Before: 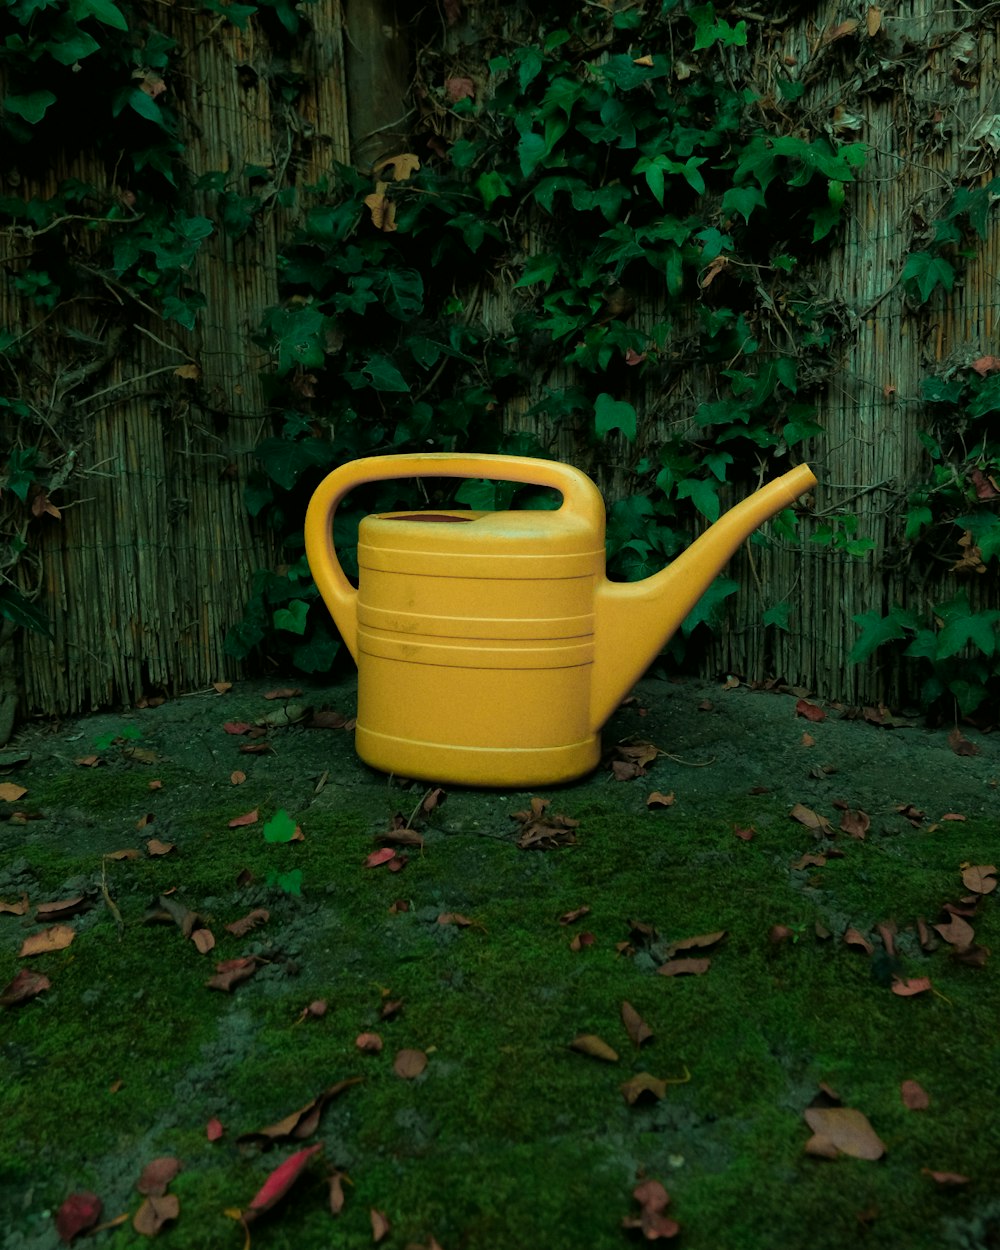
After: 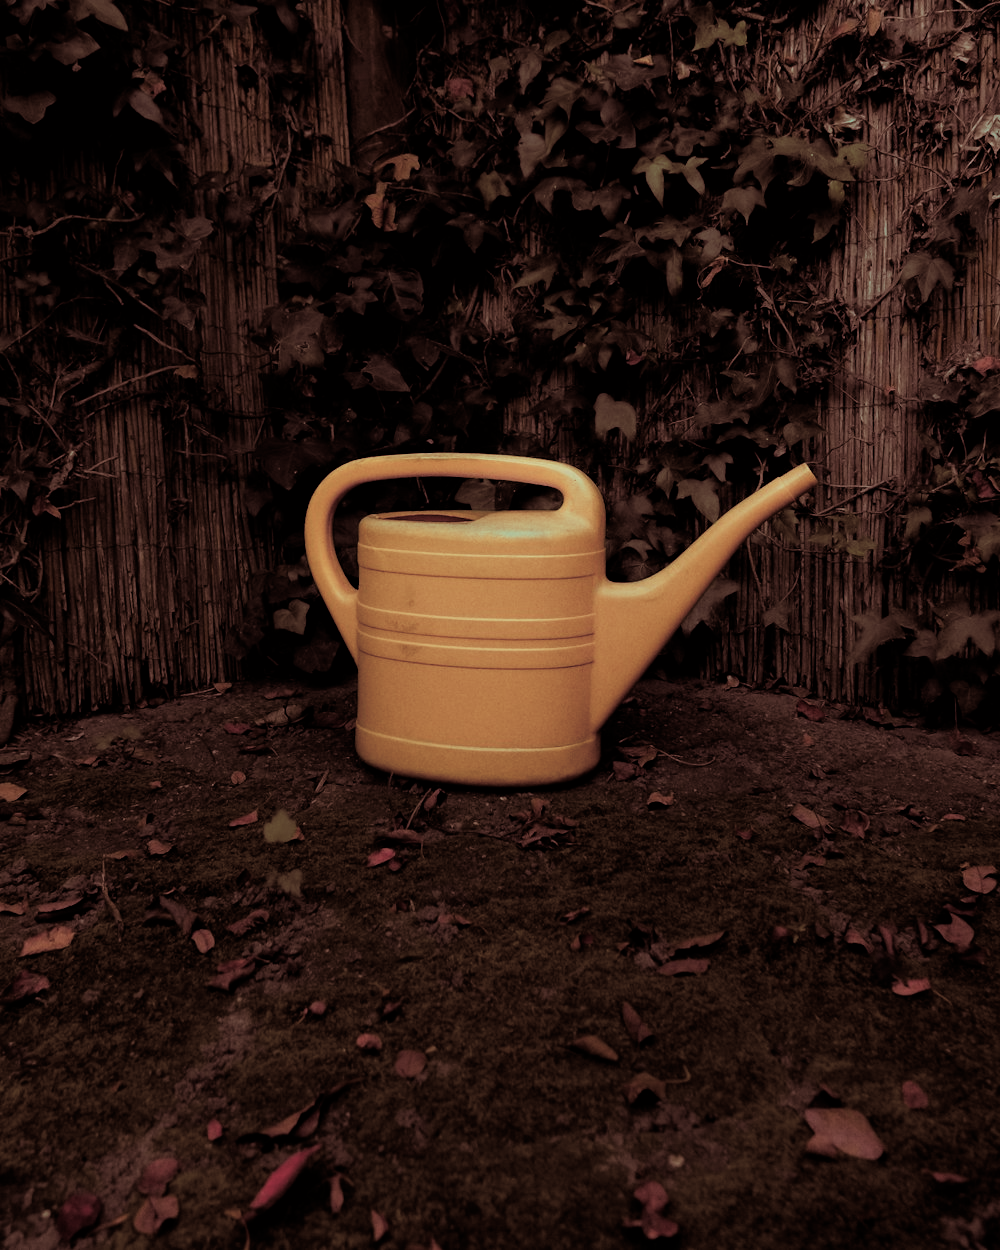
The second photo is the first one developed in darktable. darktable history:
filmic rgb: white relative exposure 3.9 EV, hardness 4.26
tone equalizer: -8 EV 0.06 EV, smoothing diameter 25%, edges refinement/feathering 10, preserve details guided filter
color balance rgb: perceptual saturation grading › global saturation 20%, perceptual saturation grading › highlights -50%, perceptual saturation grading › shadows 30%
split-toning: highlights › hue 187.2°, highlights › saturation 0.83, balance -68.05, compress 56.43%
